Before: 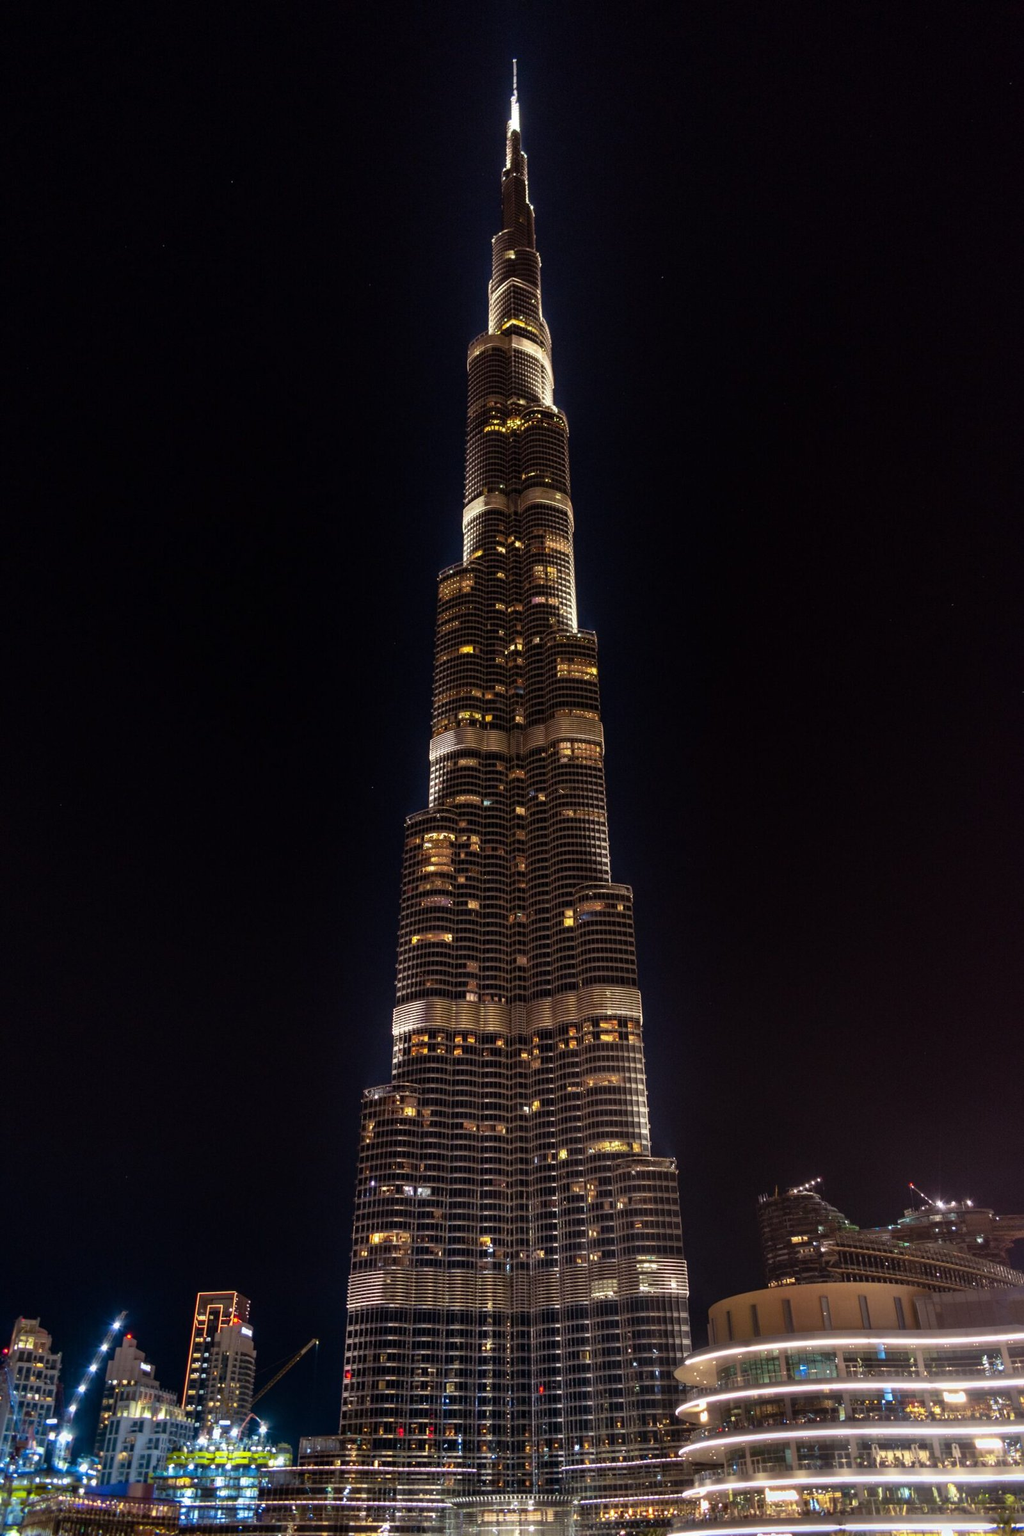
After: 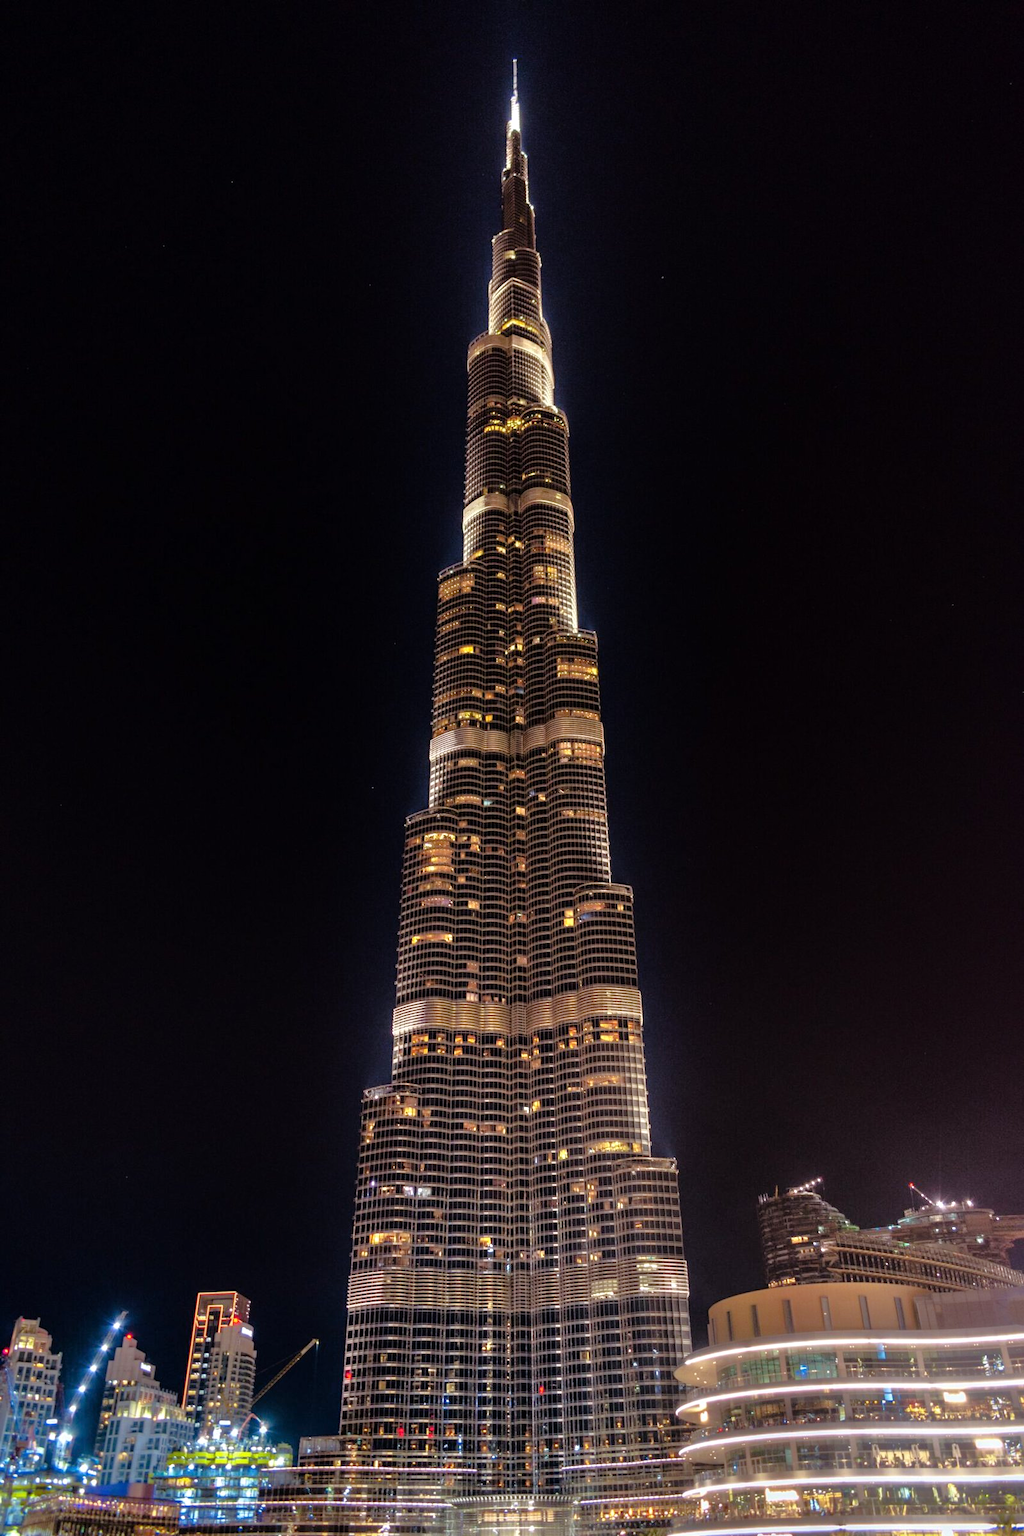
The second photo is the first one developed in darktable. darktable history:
tone equalizer: -7 EV 0.148 EV, -6 EV 0.586 EV, -5 EV 1.12 EV, -4 EV 1.36 EV, -3 EV 1.18 EV, -2 EV 0.6 EV, -1 EV 0.166 EV
